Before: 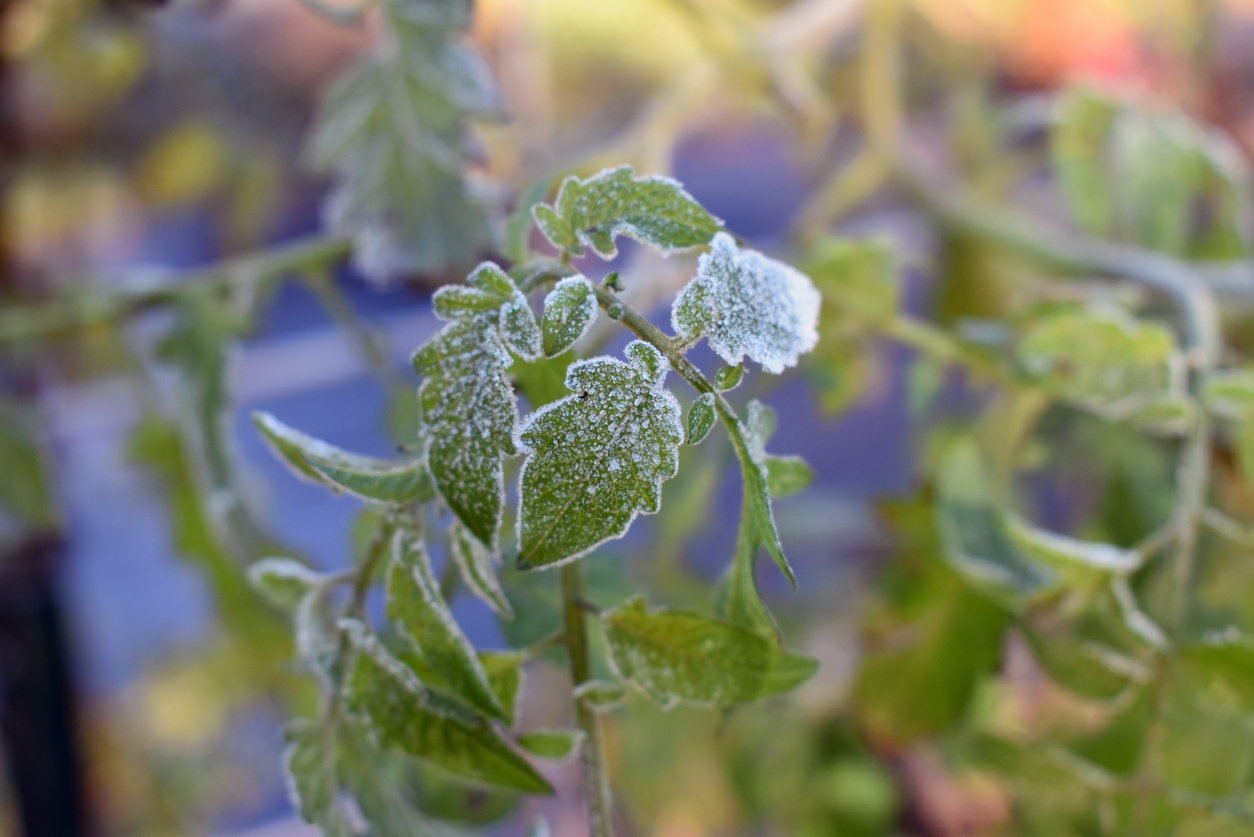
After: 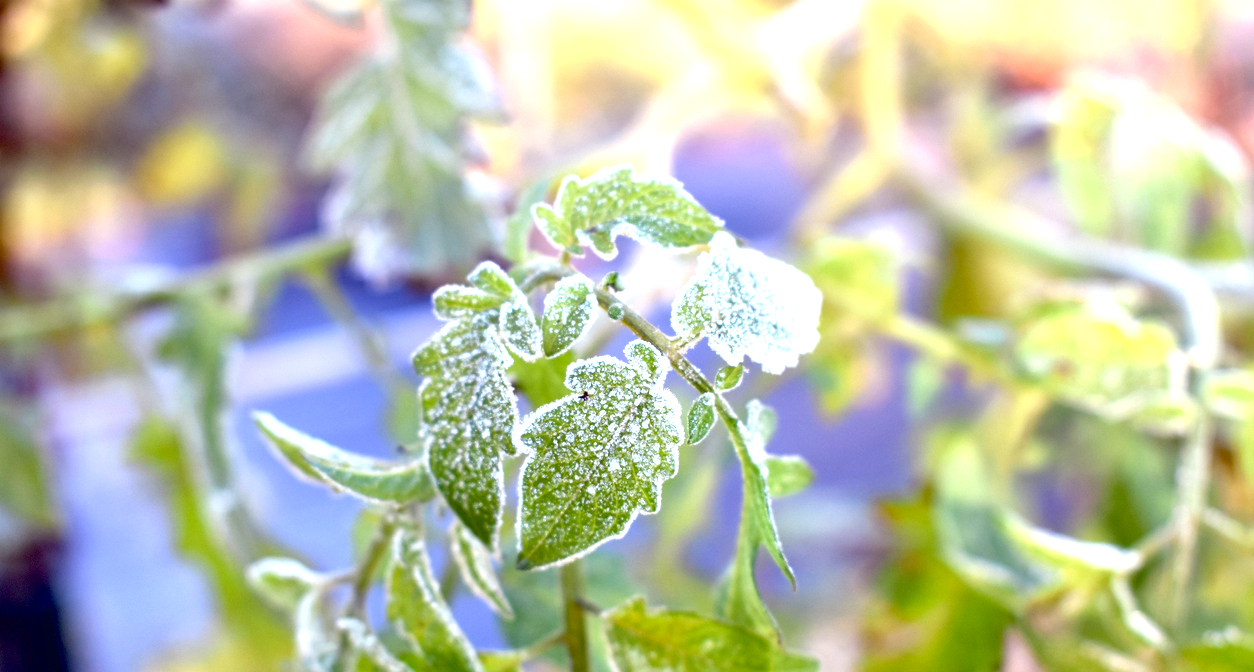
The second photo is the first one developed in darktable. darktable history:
exposure: black level correction 0.009, exposure 1.425 EV, compensate highlight preservation false
local contrast: mode bilateral grid, contrast 10, coarseness 25, detail 110%, midtone range 0.2
crop: bottom 19.644%
